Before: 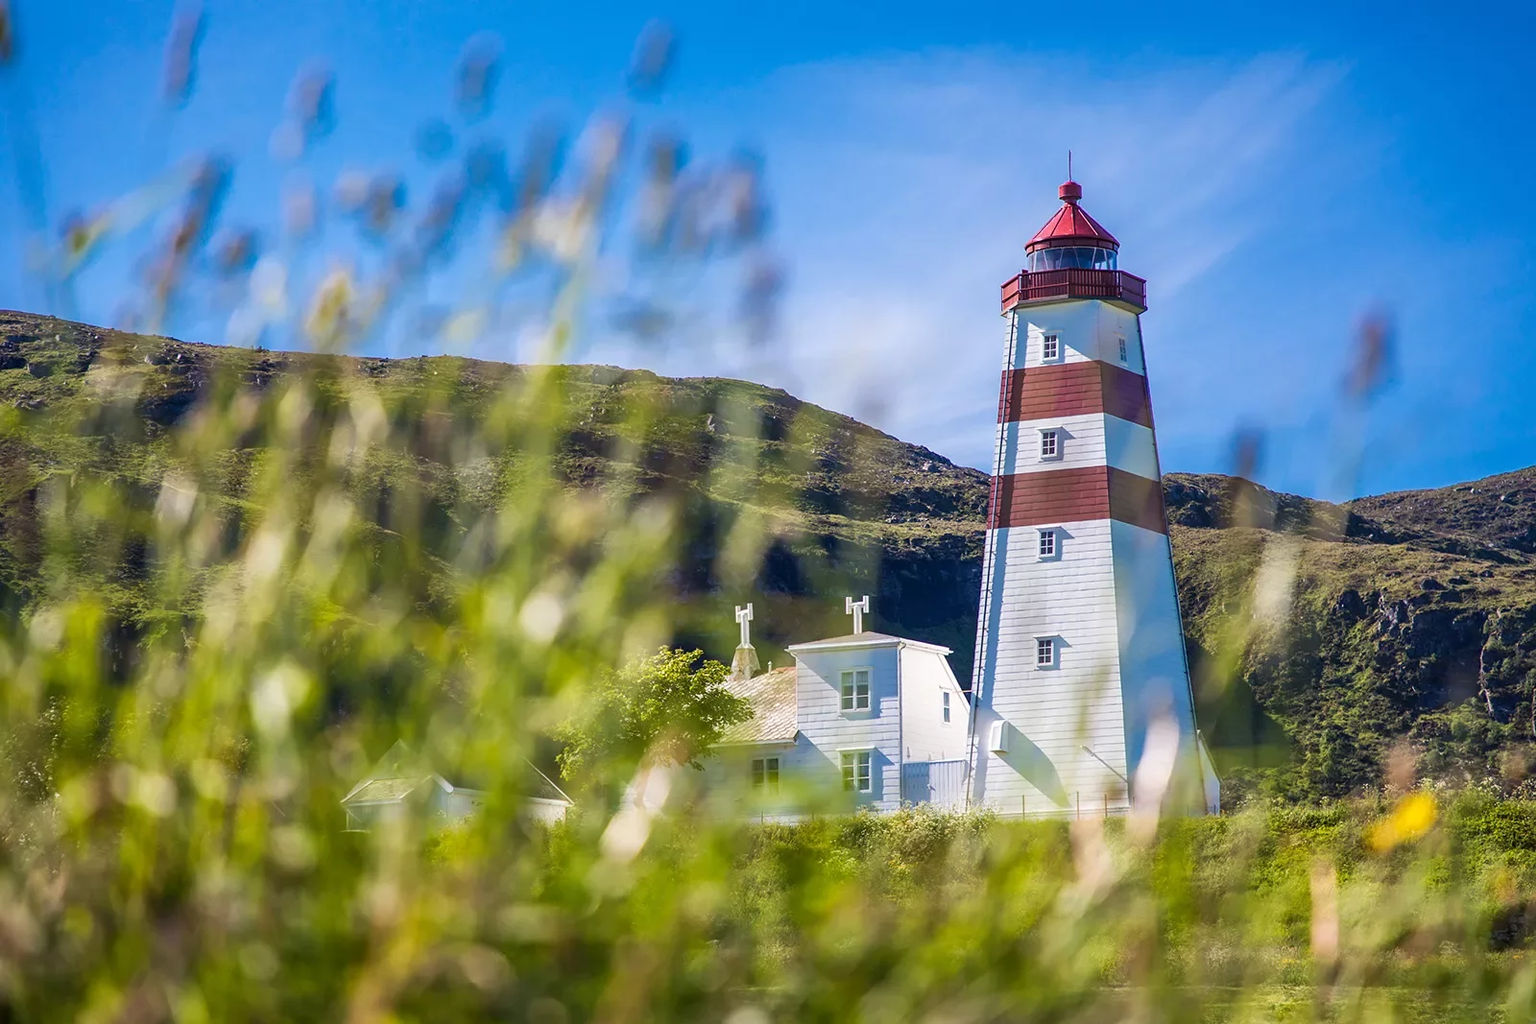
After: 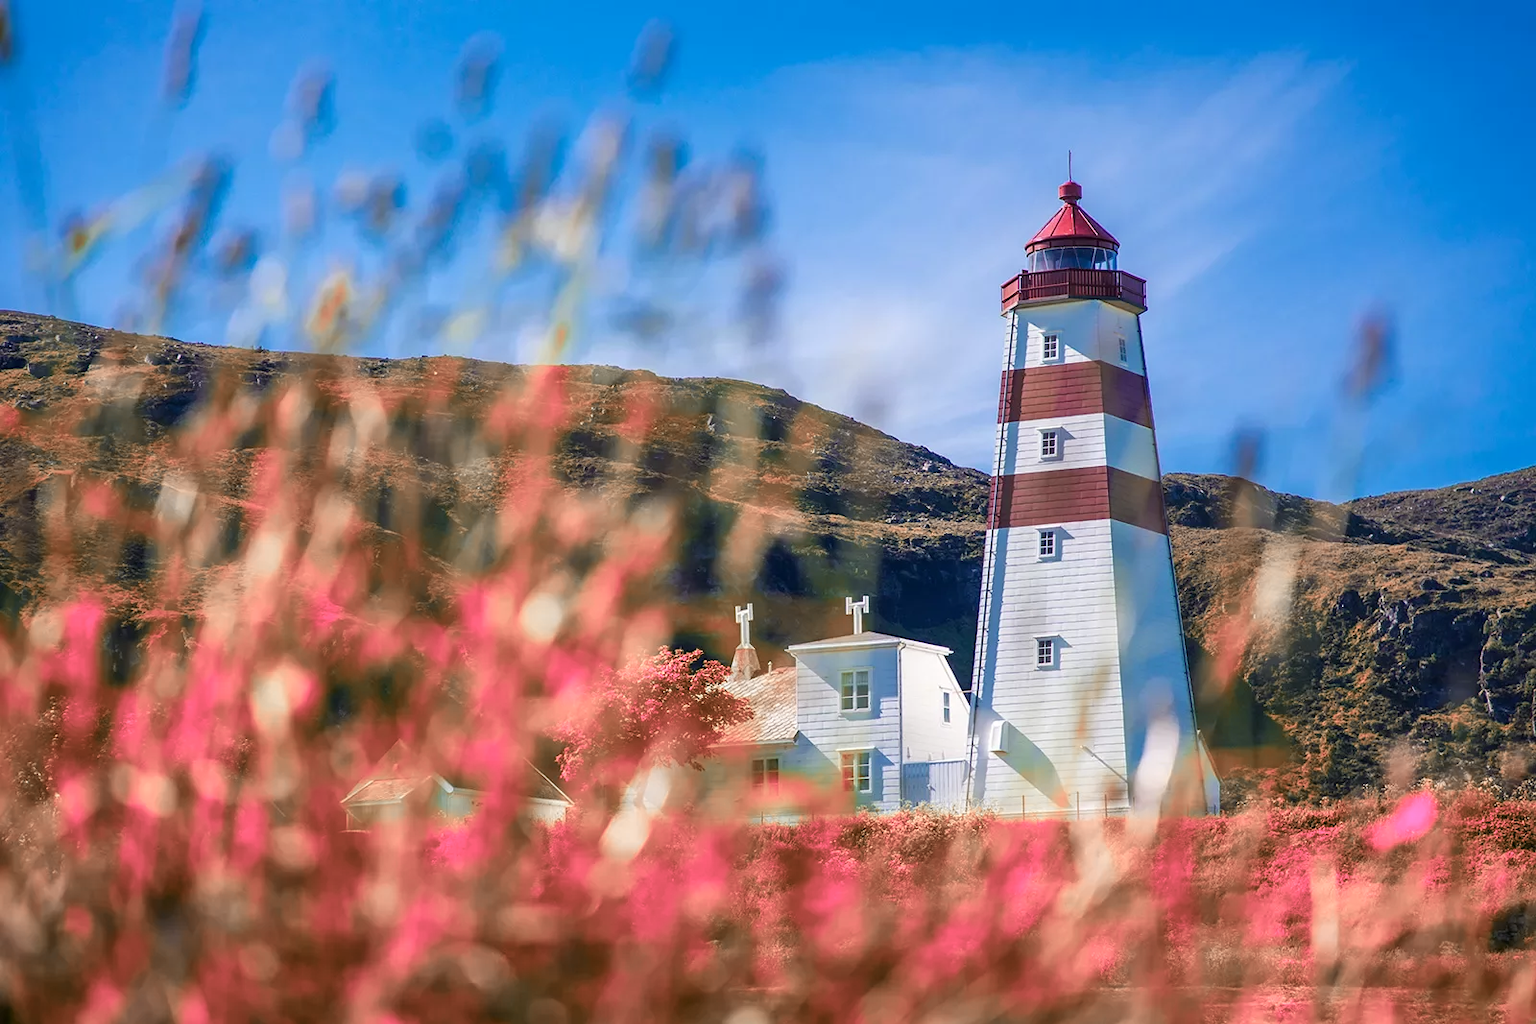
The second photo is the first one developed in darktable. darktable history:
color zones: curves: ch2 [(0, 0.5) (0.084, 0.497) (0.323, 0.335) (0.4, 0.497) (1, 0.5)], mix 100.51%
